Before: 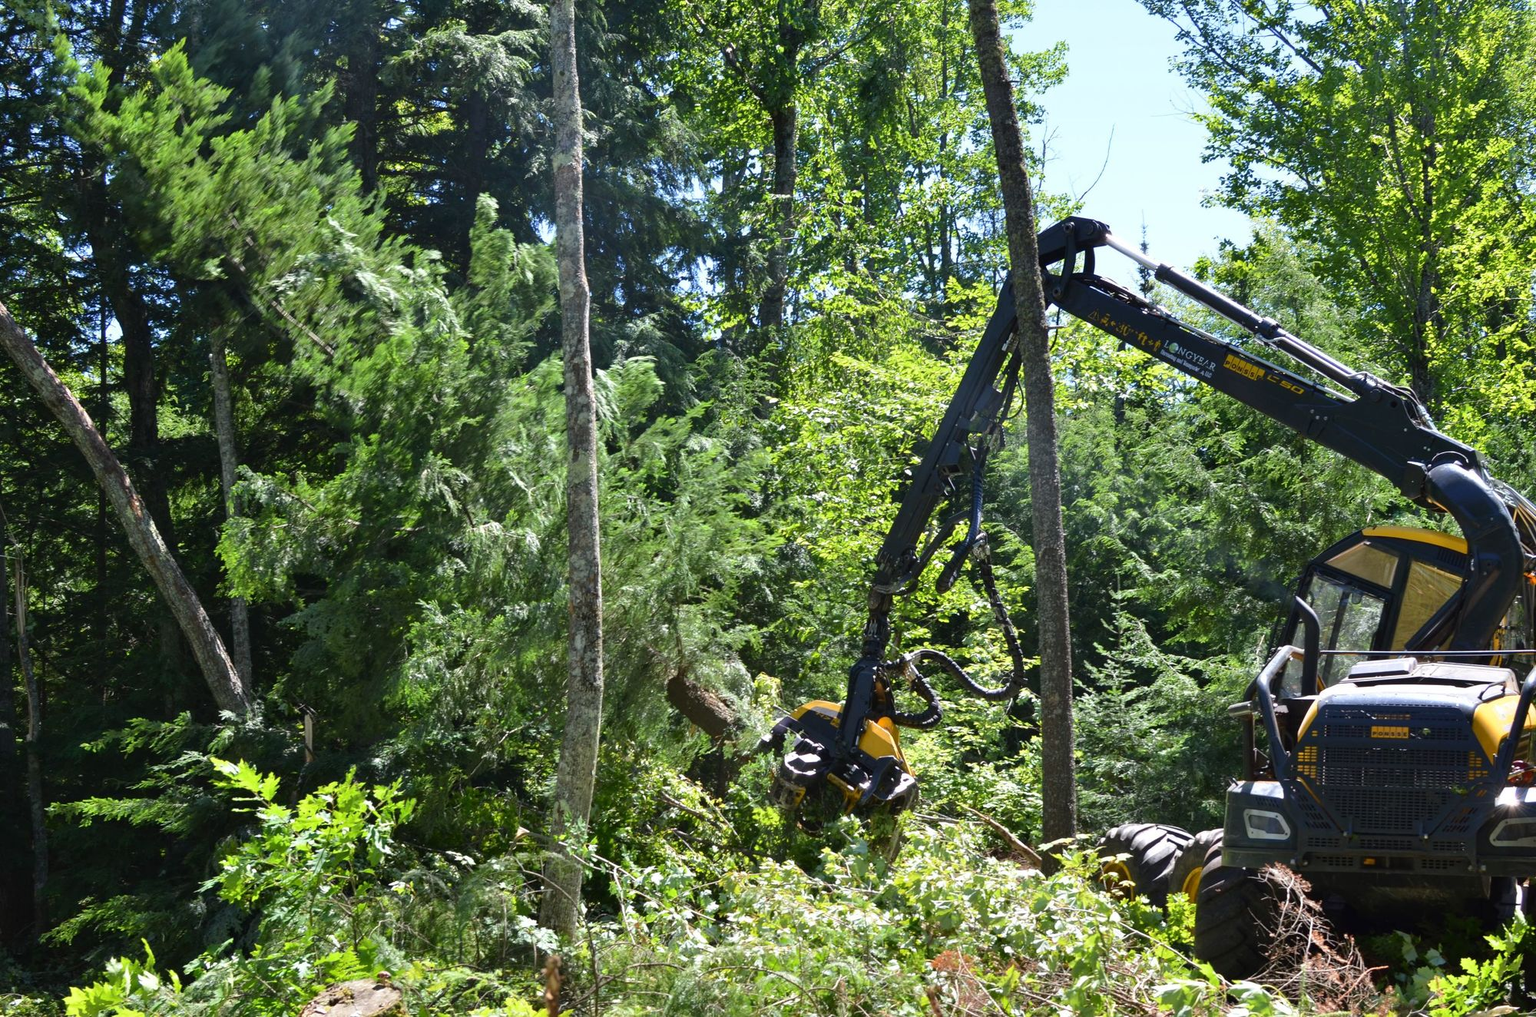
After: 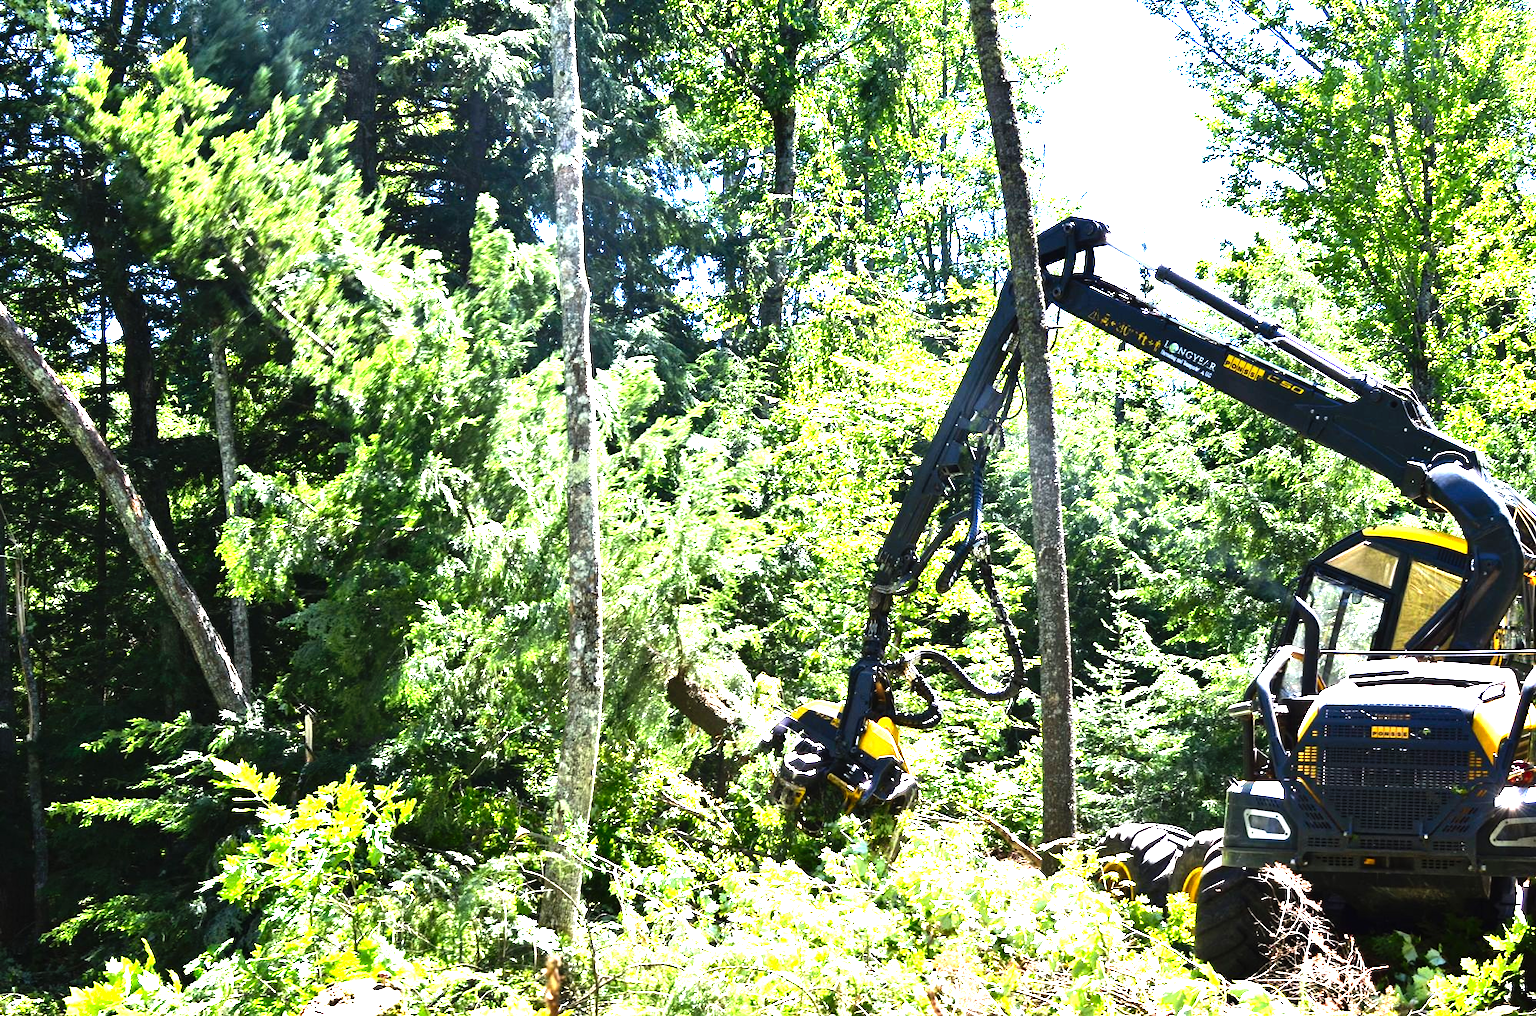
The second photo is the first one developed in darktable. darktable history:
levels: levels [0, 0.281, 0.562]
tone equalizer: -8 EV -0.75 EV, -7 EV -0.7 EV, -6 EV -0.6 EV, -5 EV -0.4 EV, -3 EV 0.4 EV, -2 EV 0.6 EV, -1 EV 0.7 EV, +0 EV 0.75 EV, edges refinement/feathering 500, mask exposure compensation -1.57 EV, preserve details no
